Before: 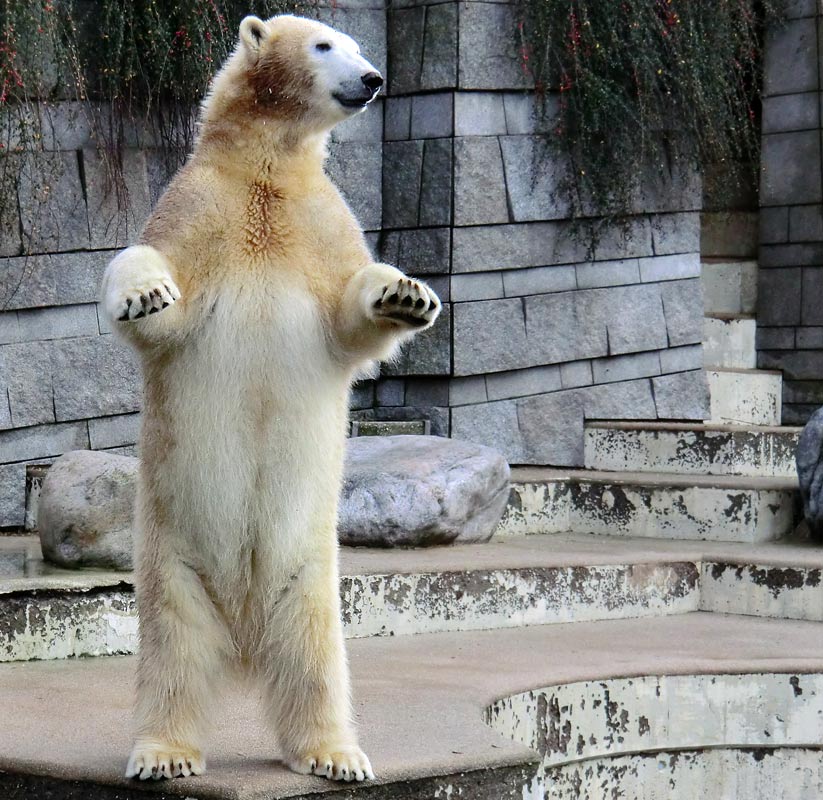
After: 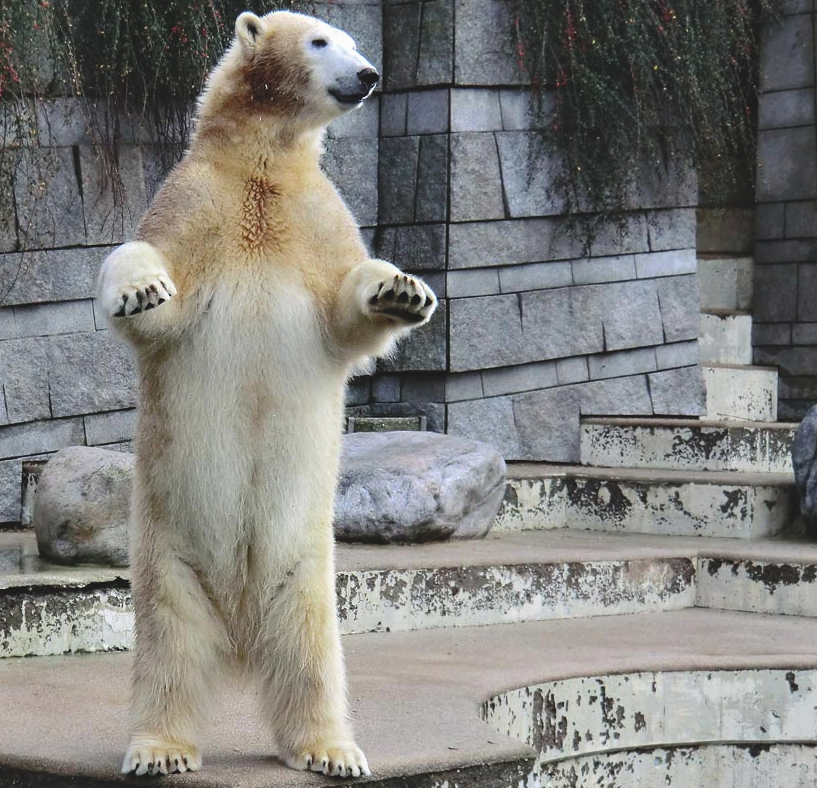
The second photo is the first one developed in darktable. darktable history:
color calibration: illuminant same as pipeline (D50), adaptation XYZ, x 0.346, y 0.358, temperature 5021.11 K
crop: left 0.503%, top 0.576%, right 0.197%, bottom 0.905%
exposure: black level correction -0.015, exposure -0.126 EV, compensate exposure bias true, compensate highlight preservation false
contrast equalizer: y [[0.609, 0.611, 0.615, 0.613, 0.607, 0.603], [0.504, 0.498, 0.496, 0.499, 0.506, 0.516], [0 ×6], [0 ×6], [0 ×6]], mix 0.152
